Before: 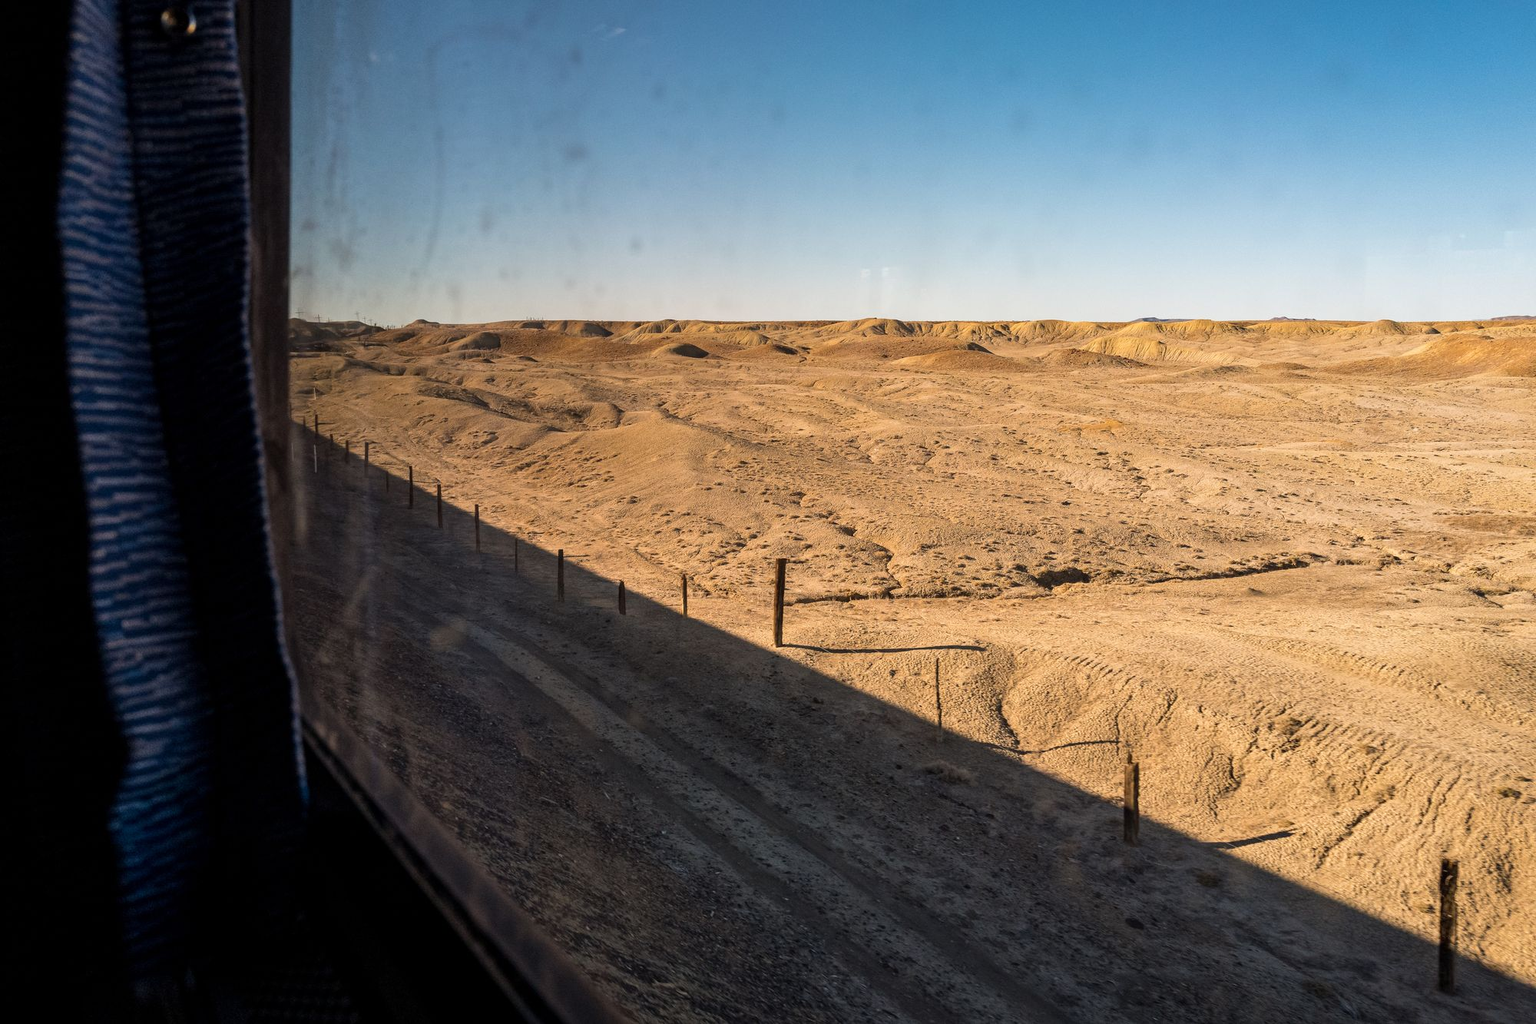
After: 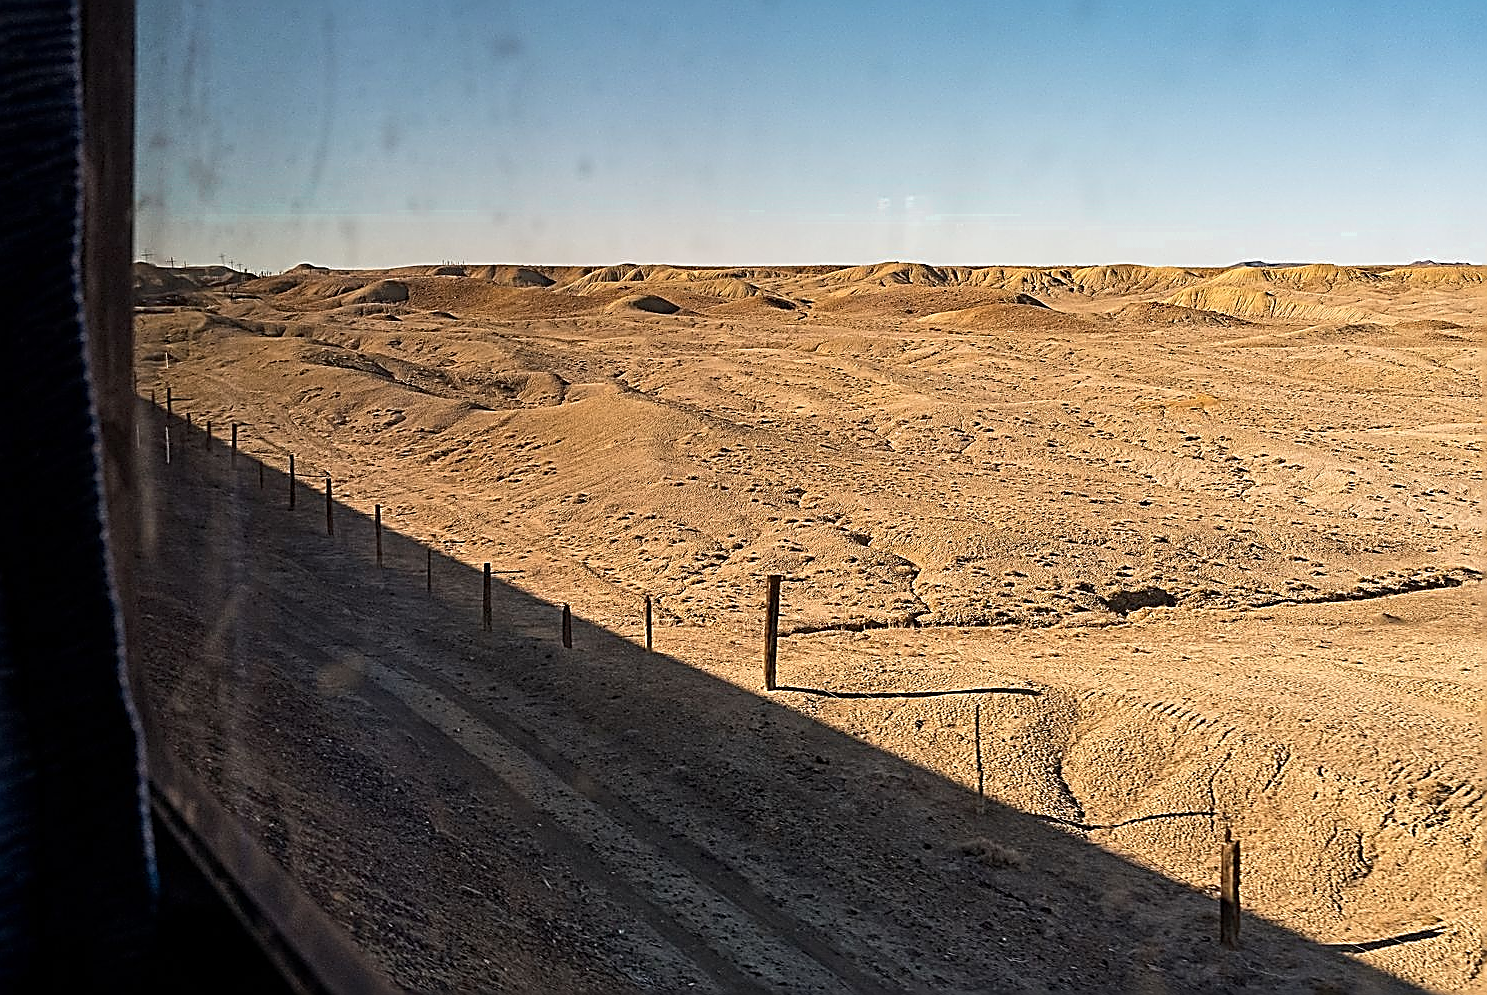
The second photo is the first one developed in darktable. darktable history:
sharpen: amount 1.988
color zones: curves: ch0 [(0.25, 0.5) (0.423, 0.5) (0.443, 0.5) (0.521, 0.756) (0.568, 0.5) (0.576, 0.5) (0.75, 0.5)]; ch1 [(0.25, 0.5) (0.423, 0.5) (0.443, 0.5) (0.539, 0.873) (0.624, 0.565) (0.631, 0.5) (0.75, 0.5)]
crop and rotate: left 12.184%, top 11.432%, right 13.419%, bottom 13.885%
